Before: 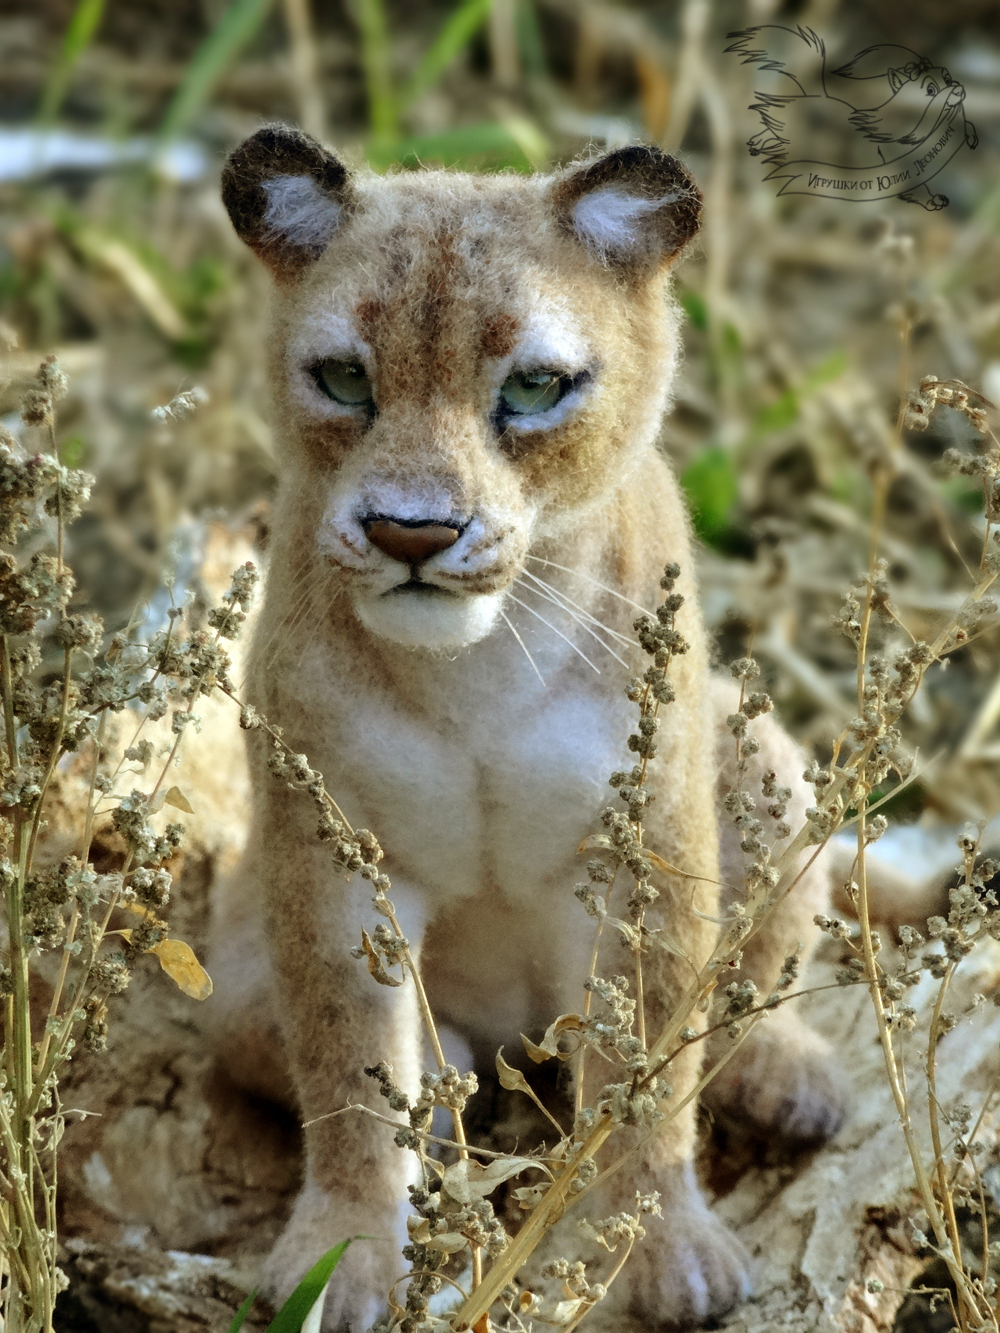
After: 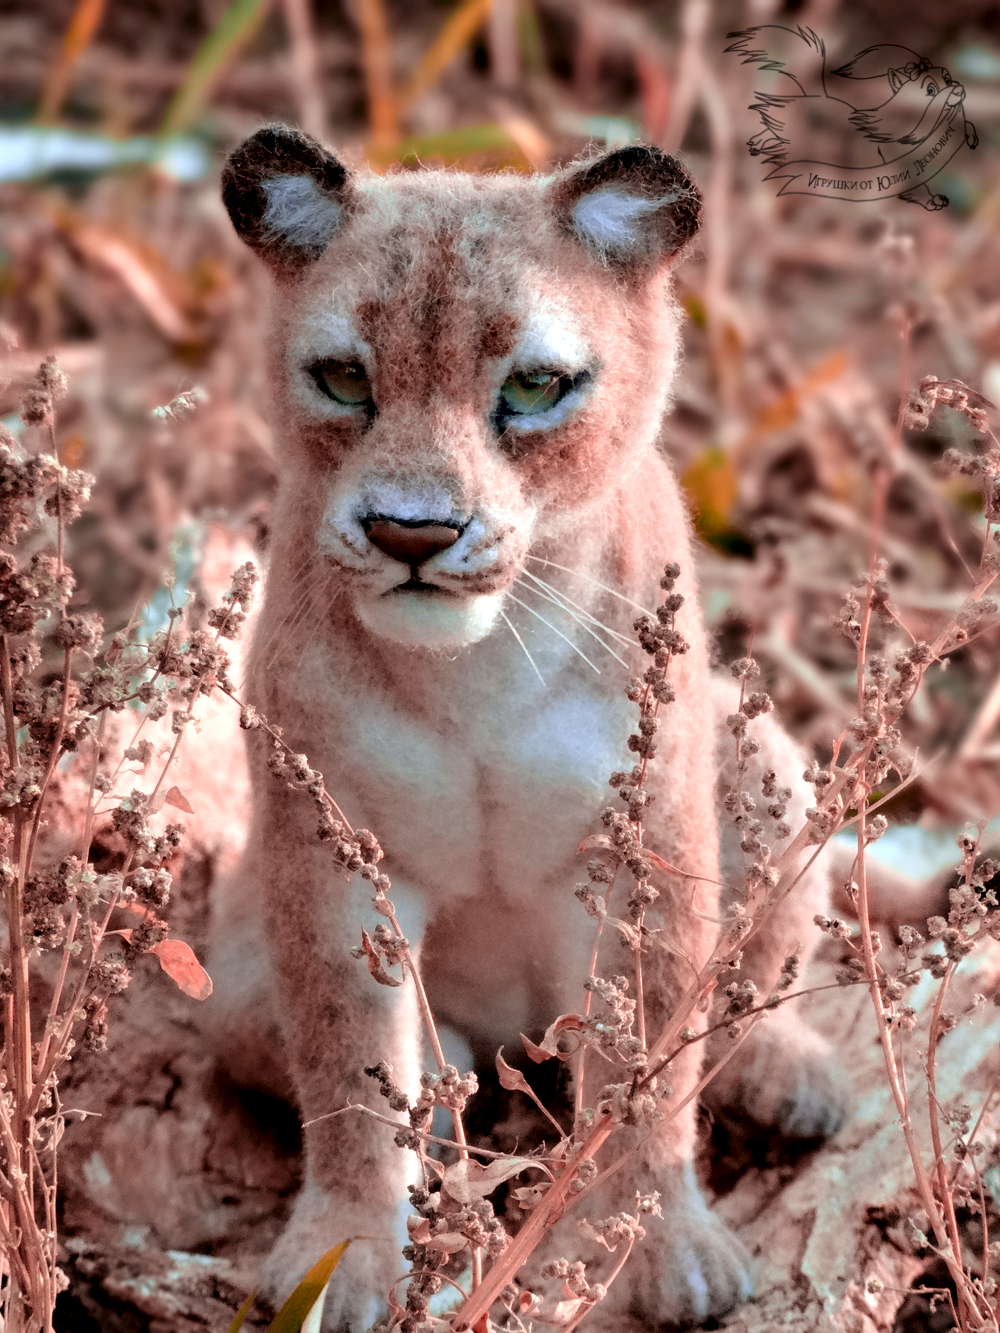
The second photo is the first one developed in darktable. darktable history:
color zones: curves: ch2 [(0, 0.5) (0.084, 0.497) (0.323, 0.335) (0.4, 0.497) (1, 0.5)], process mode strong
exposure: black level correction 0.007, exposure 0.159 EV, compensate highlight preservation false
